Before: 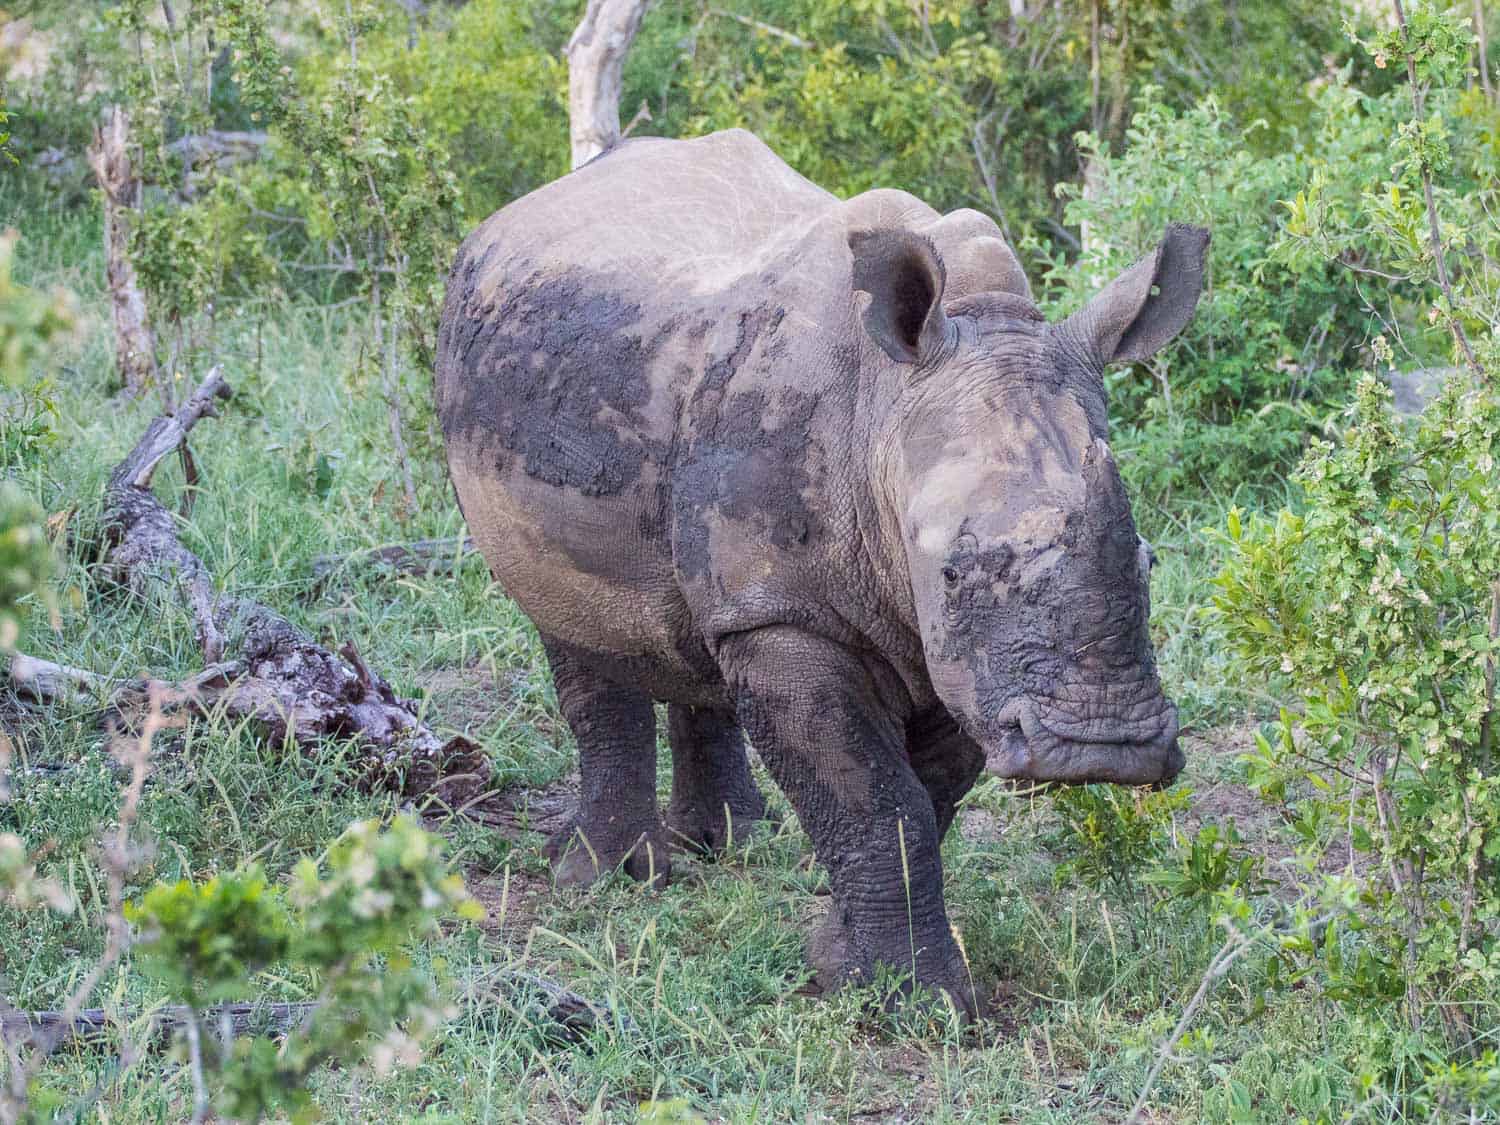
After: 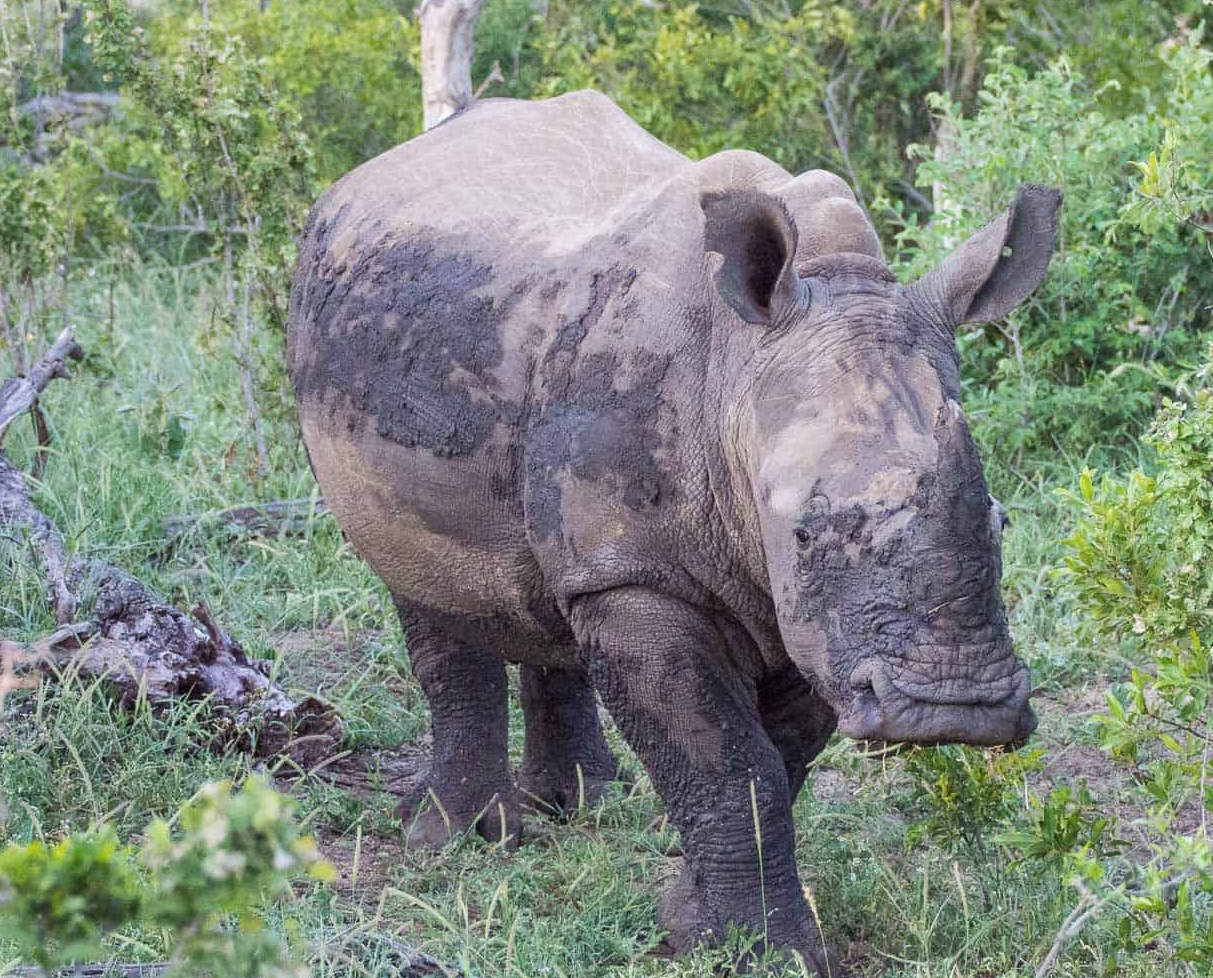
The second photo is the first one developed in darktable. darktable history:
contrast brightness saturation: contrast 0.01, saturation -0.05
crop: left 9.929%, top 3.475%, right 9.188%, bottom 9.529%
